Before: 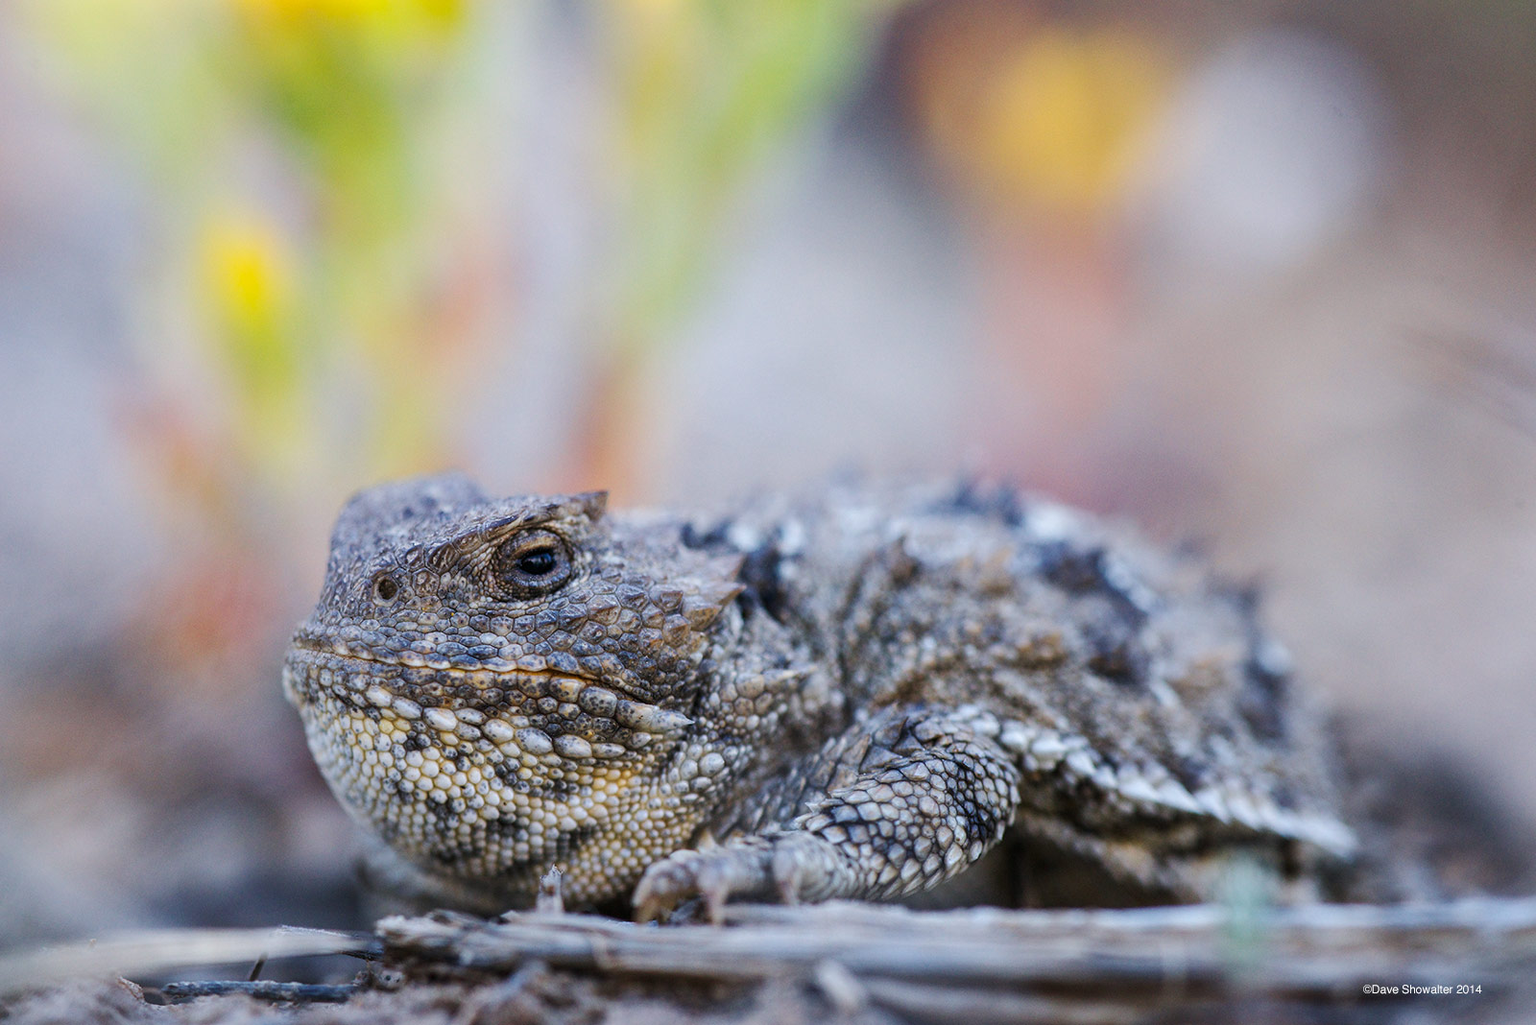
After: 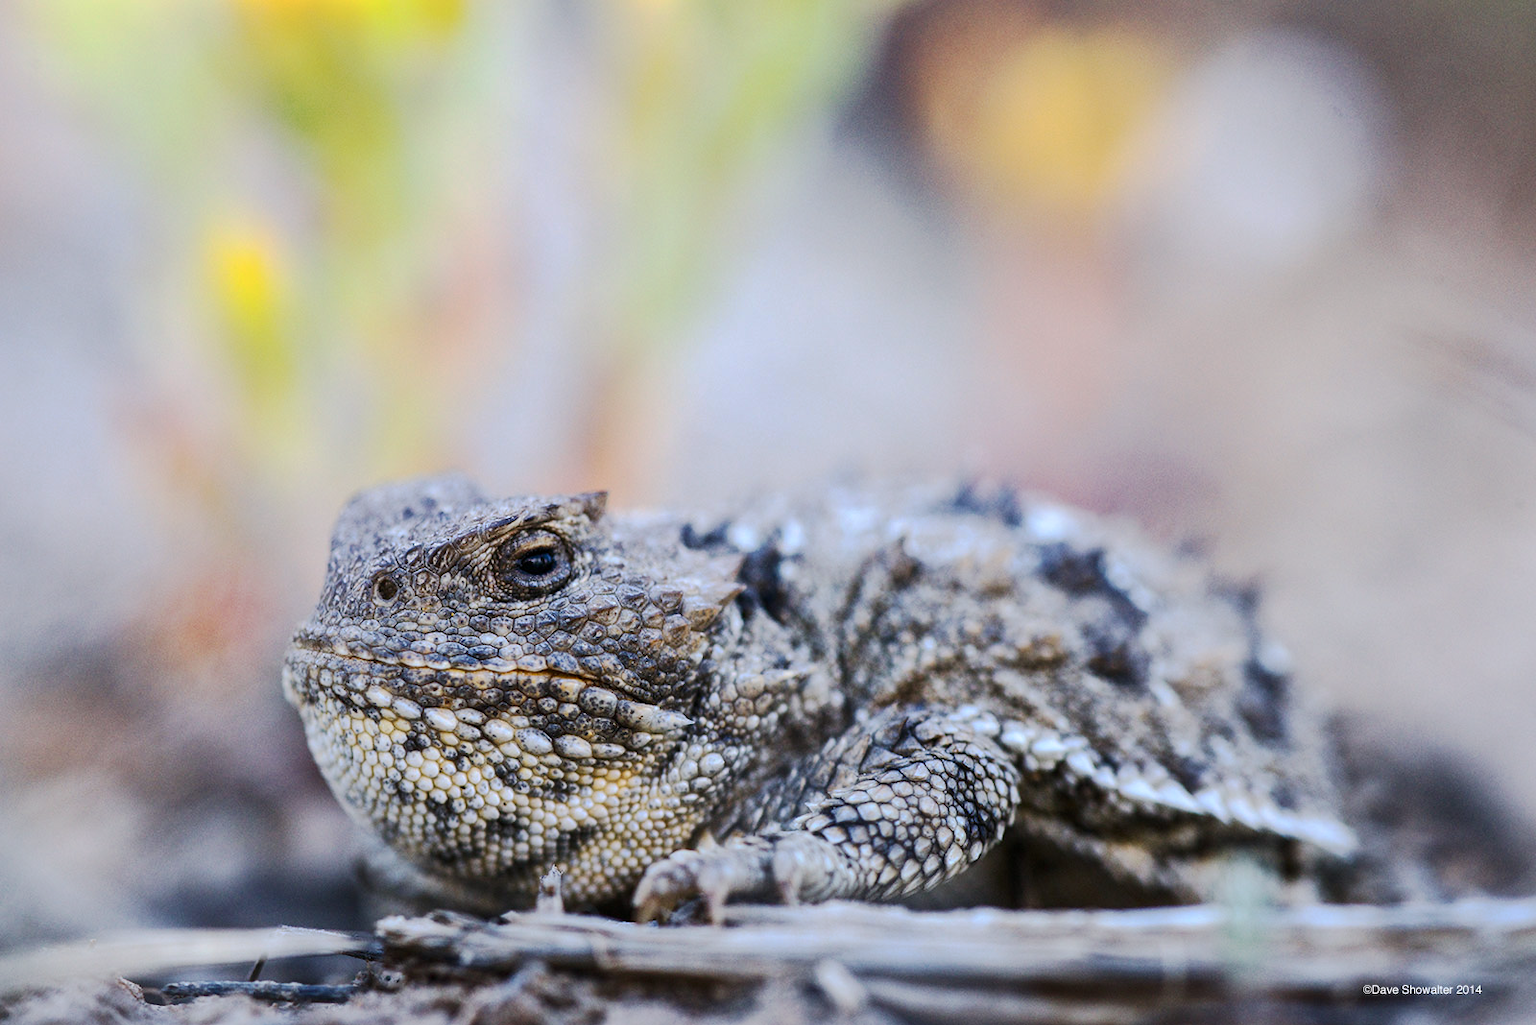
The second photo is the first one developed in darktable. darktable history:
local contrast: mode bilateral grid, contrast 10, coarseness 25, detail 115%, midtone range 0.2
contrast brightness saturation: contrast 0.24, brightness 0.09
tone curve: curves: ch0 [(0, 0) (0.003, 0.003) (0.011, 0.011) (0.025, 0.025) (0.044, 0.044) (0.069, 0.068) (0.1, 0.098) (0.136, 0.134) (0.177, 0.175) (0.224, 0.221) (0.277, 0.273) (0.335, 0.33) (0.399, 0.393) (0.468, 0.461) (0.543, 0.534) (0.623, 0.614) (0.709, 0.69) (0.801, 0.752) (0.898, 0.835) (1, 1)], preserve colors none
color contrast: green-magenta contrast 0.96
